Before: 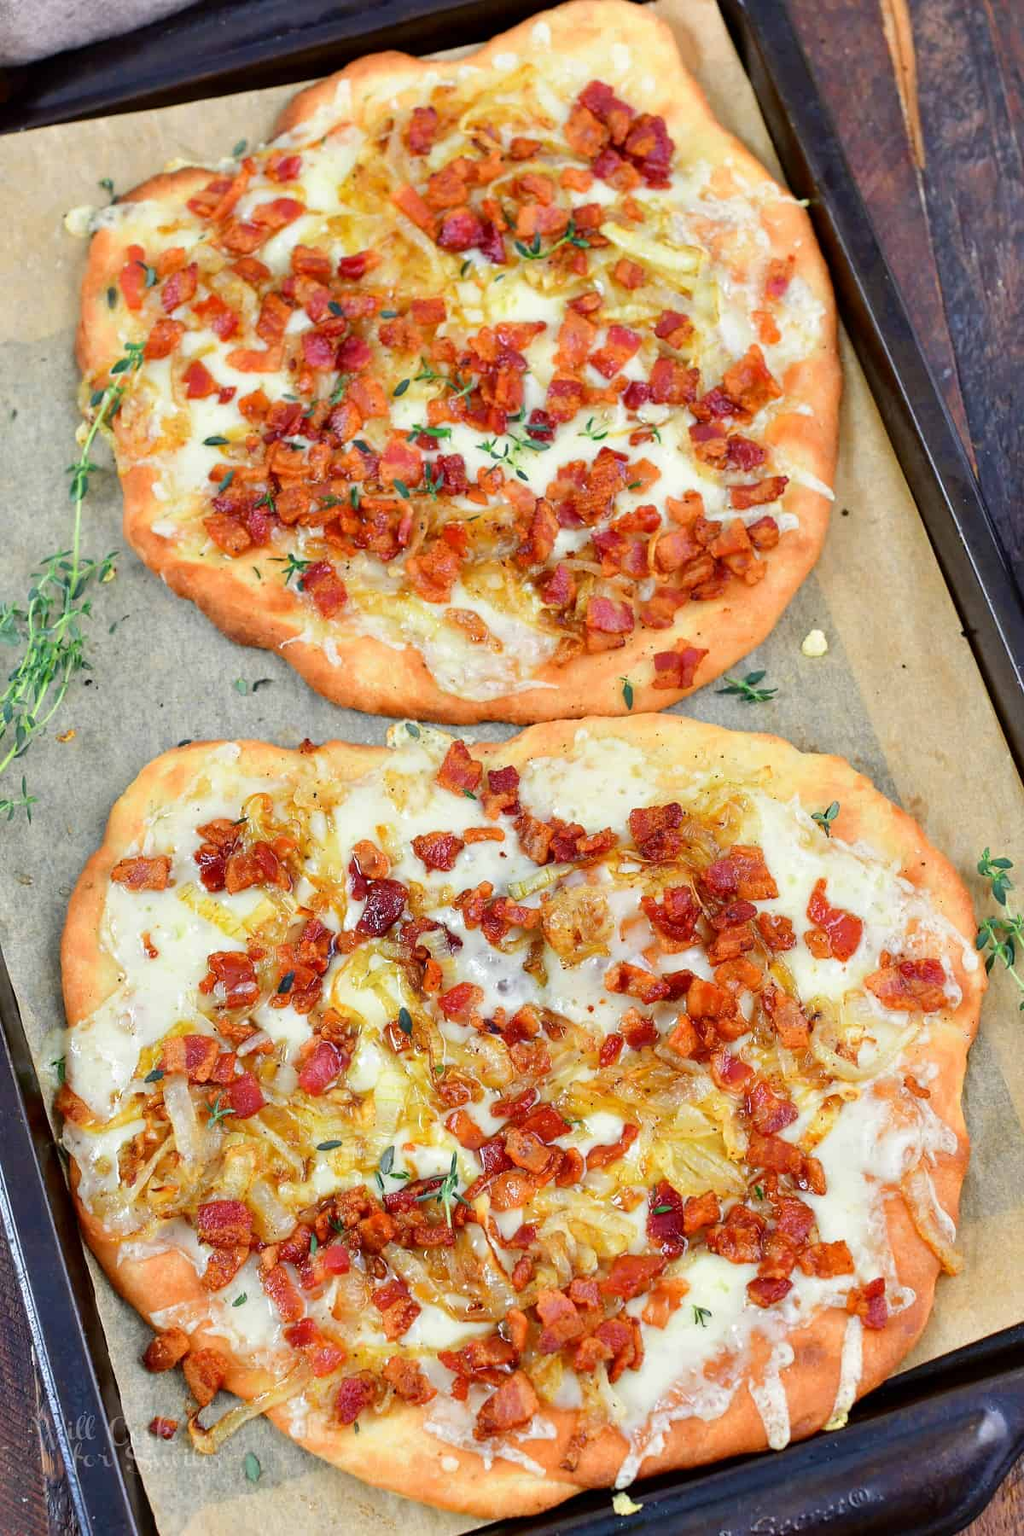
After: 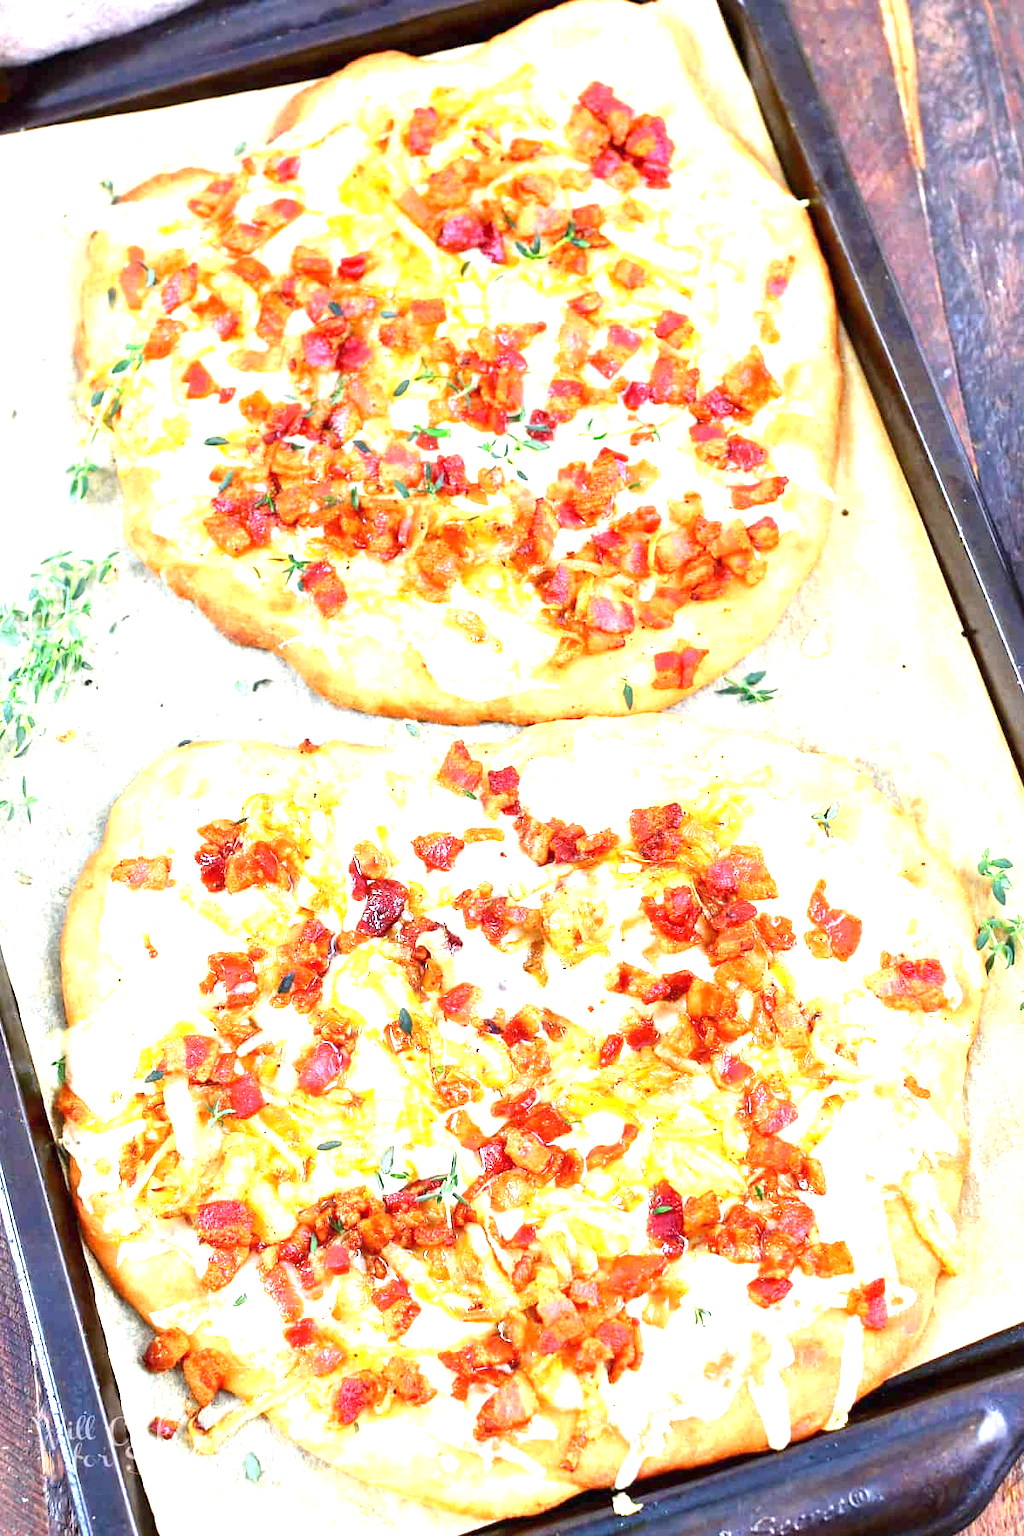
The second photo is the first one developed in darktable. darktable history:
white balance: red 0.983, blue 1.036
exposure: black level correction 0, exposure 1.741 EV, compensate exposure bias true, compensate highlight preservation false
